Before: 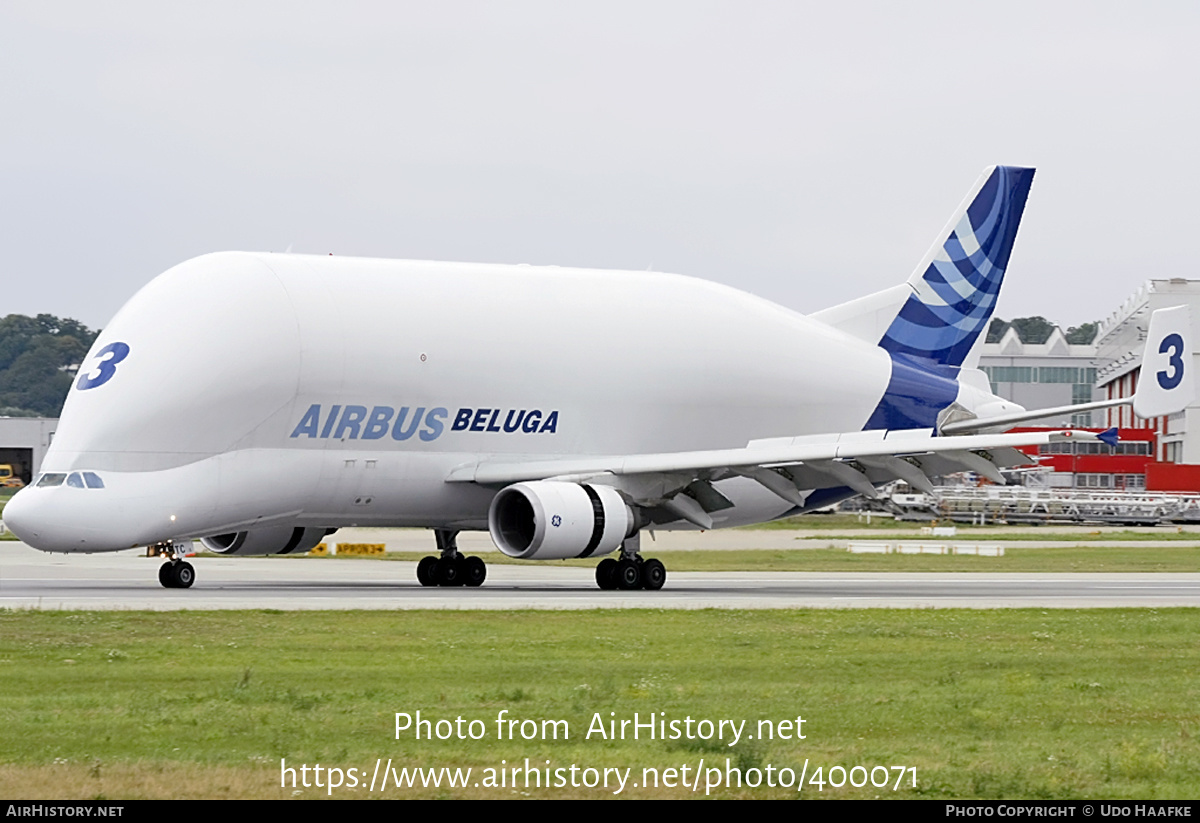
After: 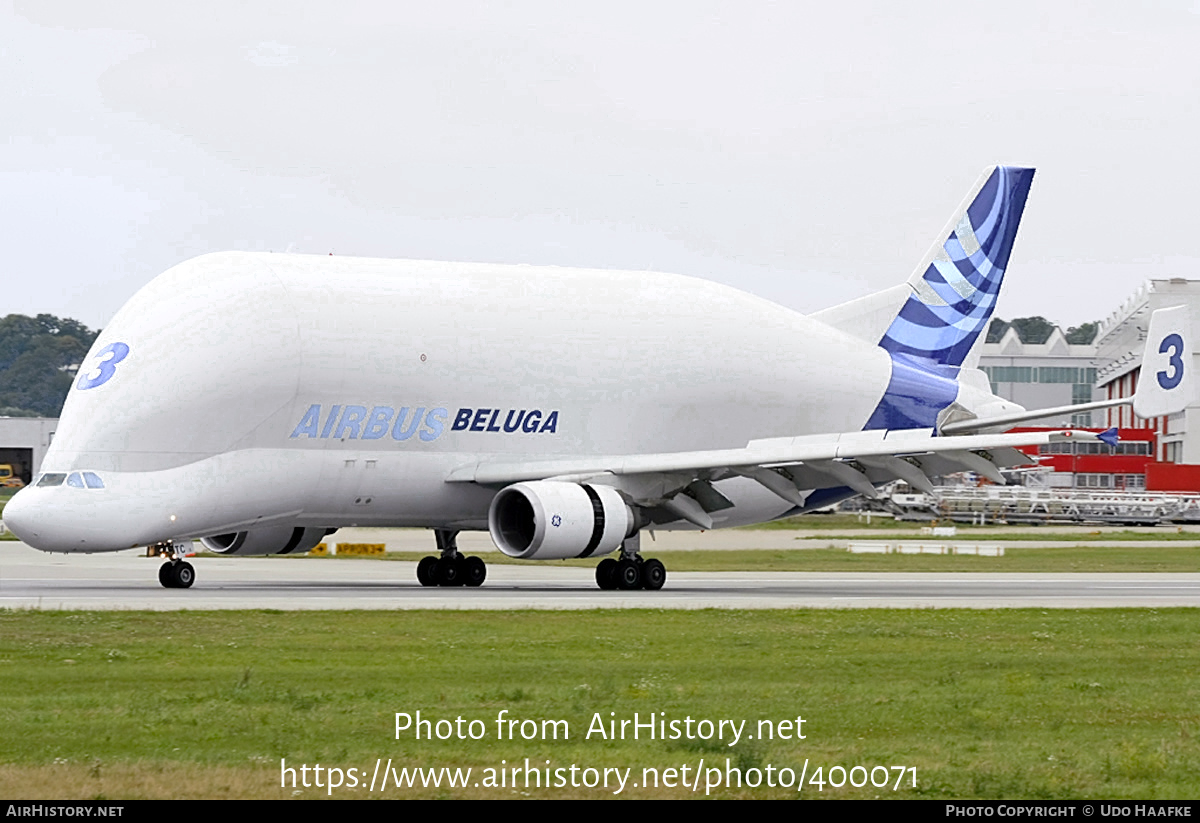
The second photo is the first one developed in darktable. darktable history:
white balance: emerald 1
color zones: curves: ch0 [(0.203, 0.433) (0.607, 0.517) (0.697, 0.696) (0.705, 0.897)]
